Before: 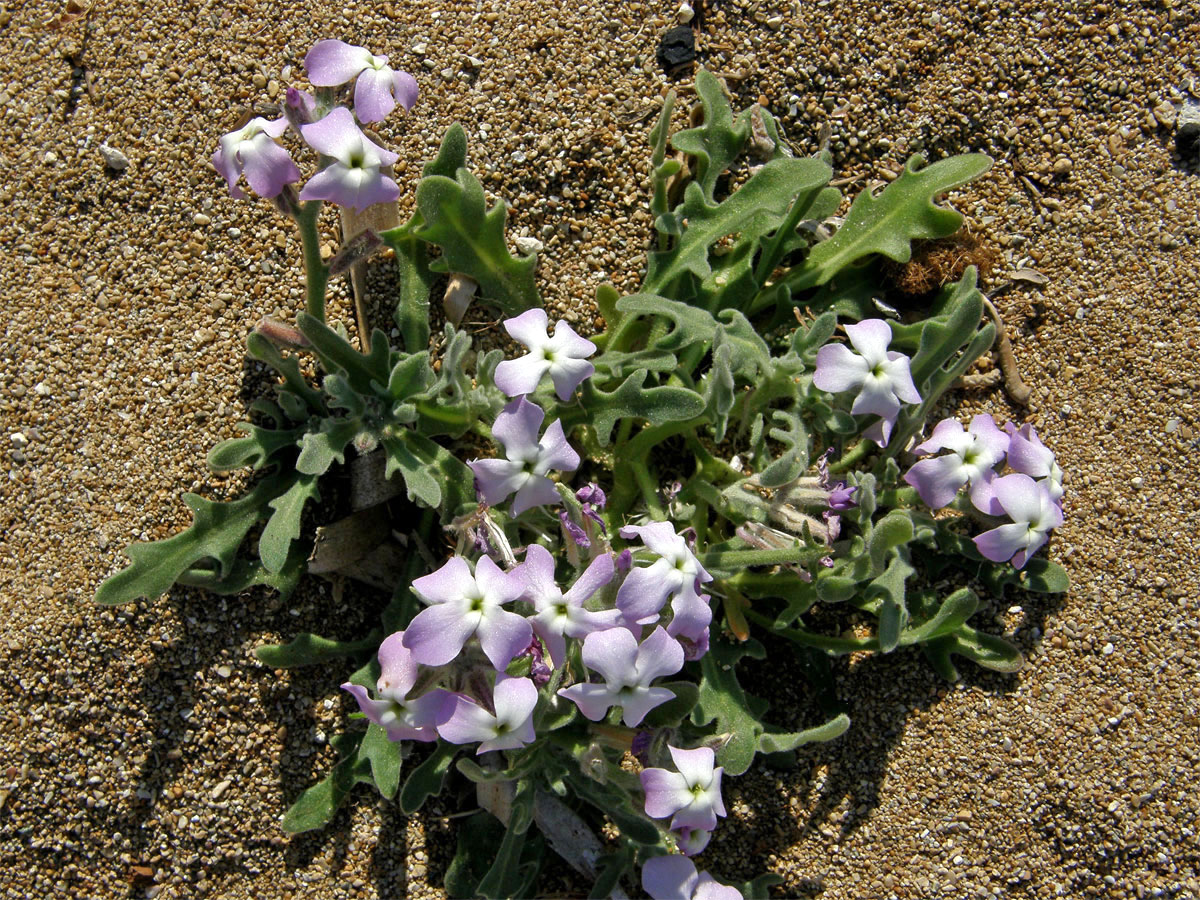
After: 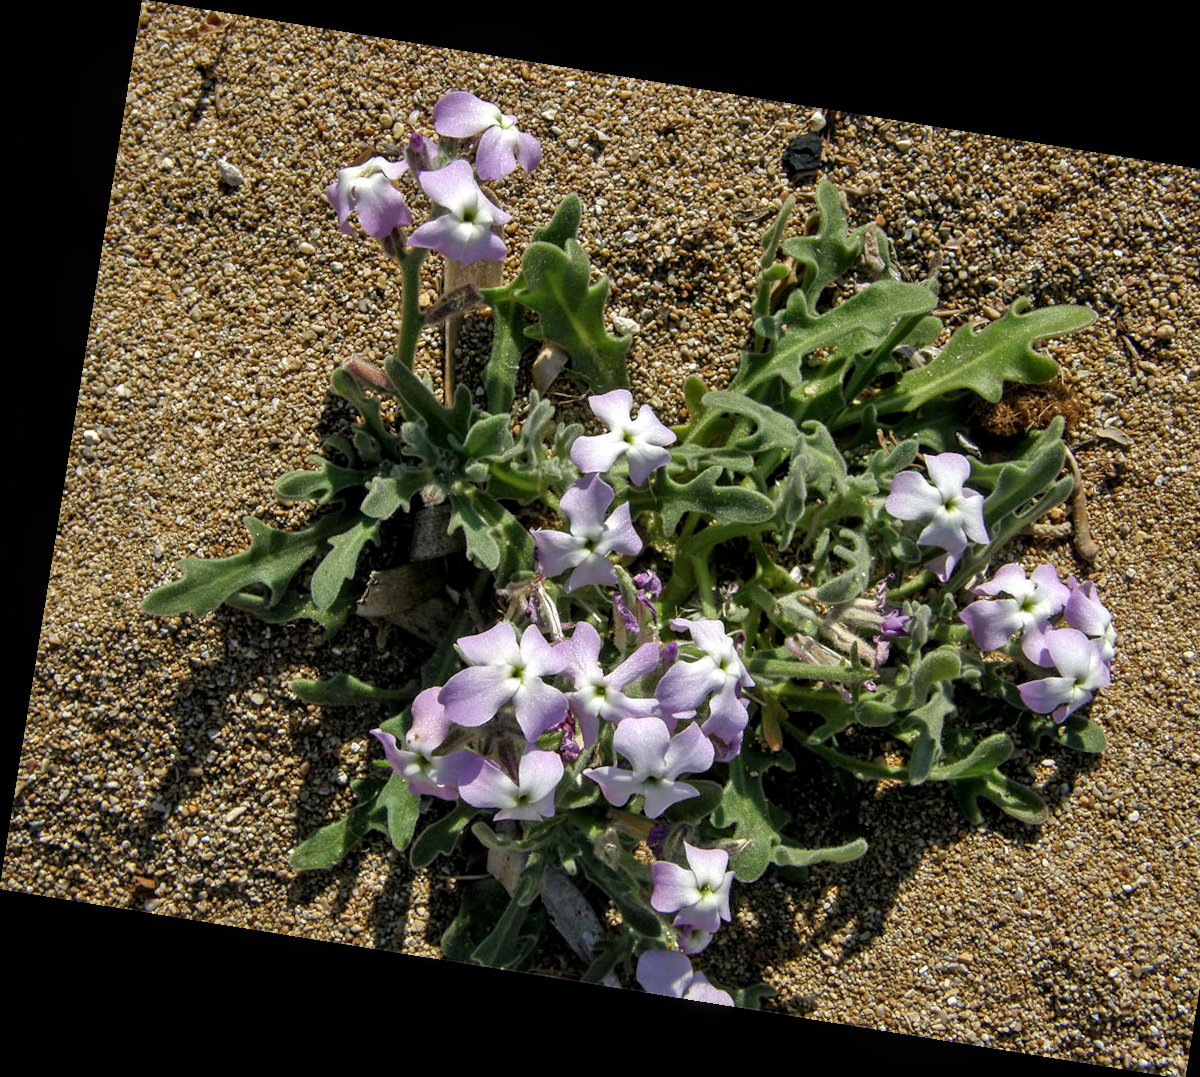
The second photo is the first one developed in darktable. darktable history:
rotate and perspective: rotation 9.12°, automatic cropping off
local contrast: on, module defaults
crop: right 9.509%, bottom 0.031%
